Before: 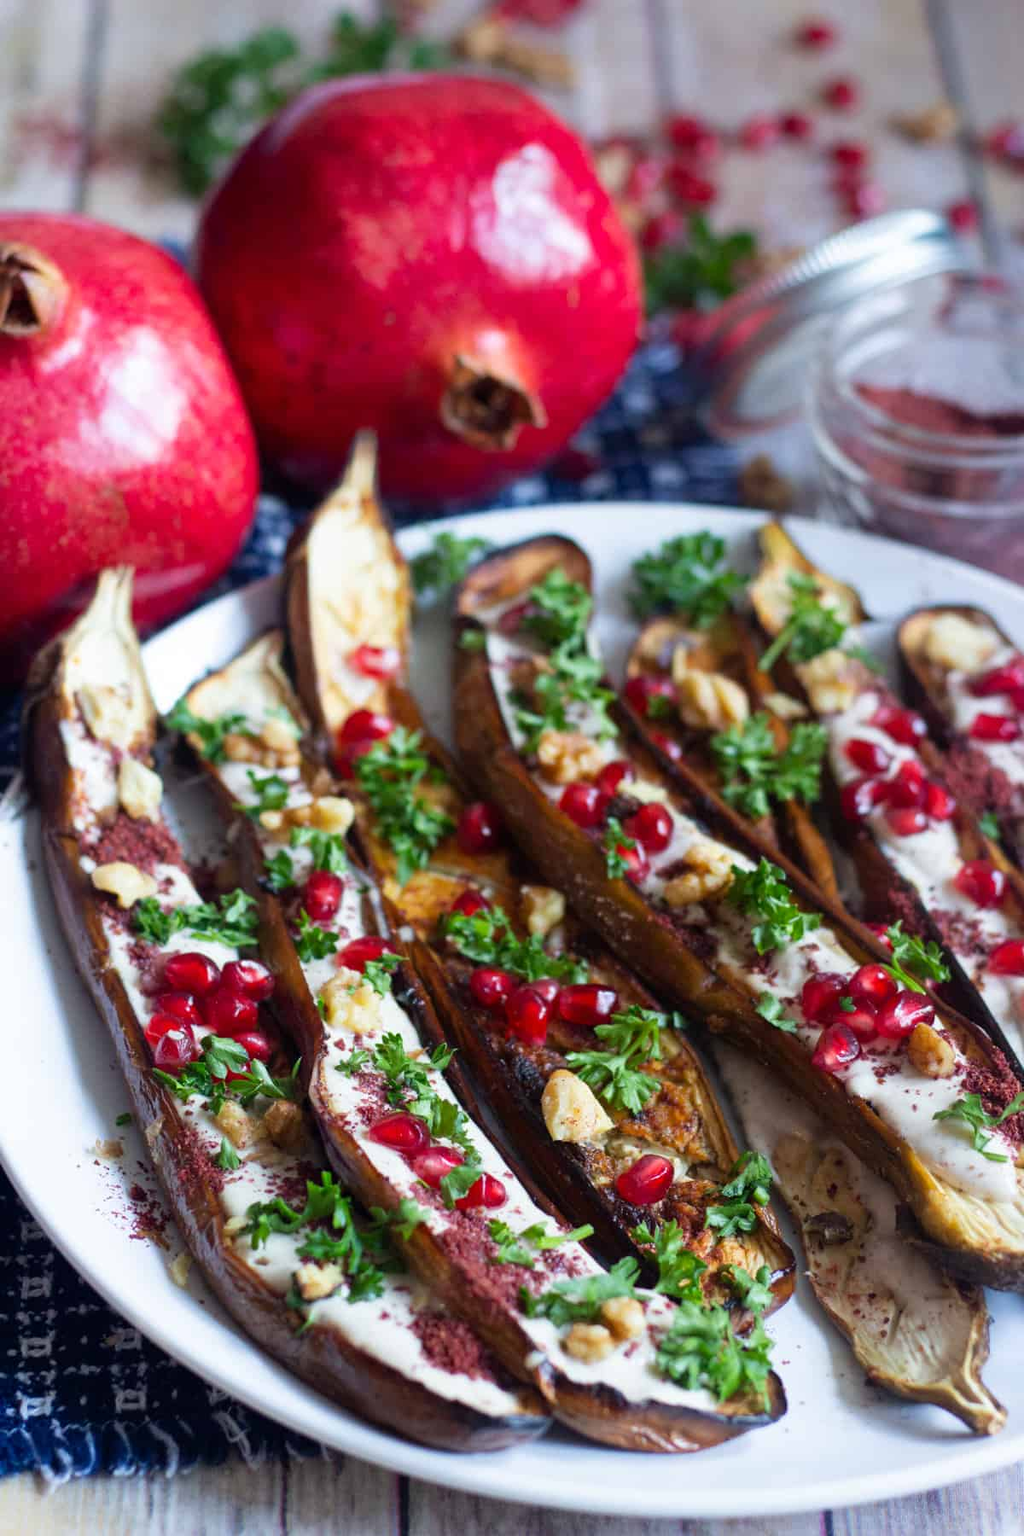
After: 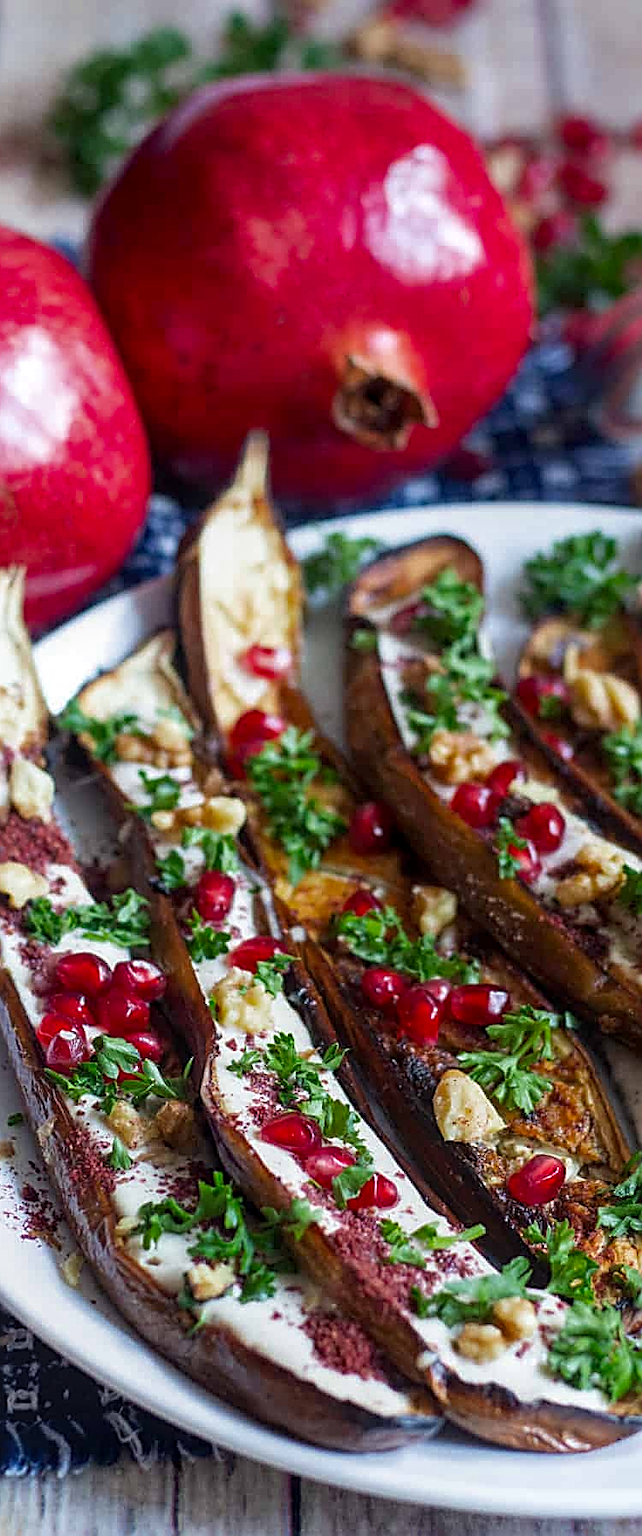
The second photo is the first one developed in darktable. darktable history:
color zones: curves: ch0 [(0, 0.425) (0.143, 0.422) (0.286, 0.42) (0.429, 0.419) (0.571, 0.419) (0.714, 0.42) (0.857, 0.422) (1, 0.425)]
crop: left 10.644%, right 26.528%
local contrast: on, module defaults
sharpen: amount 1
